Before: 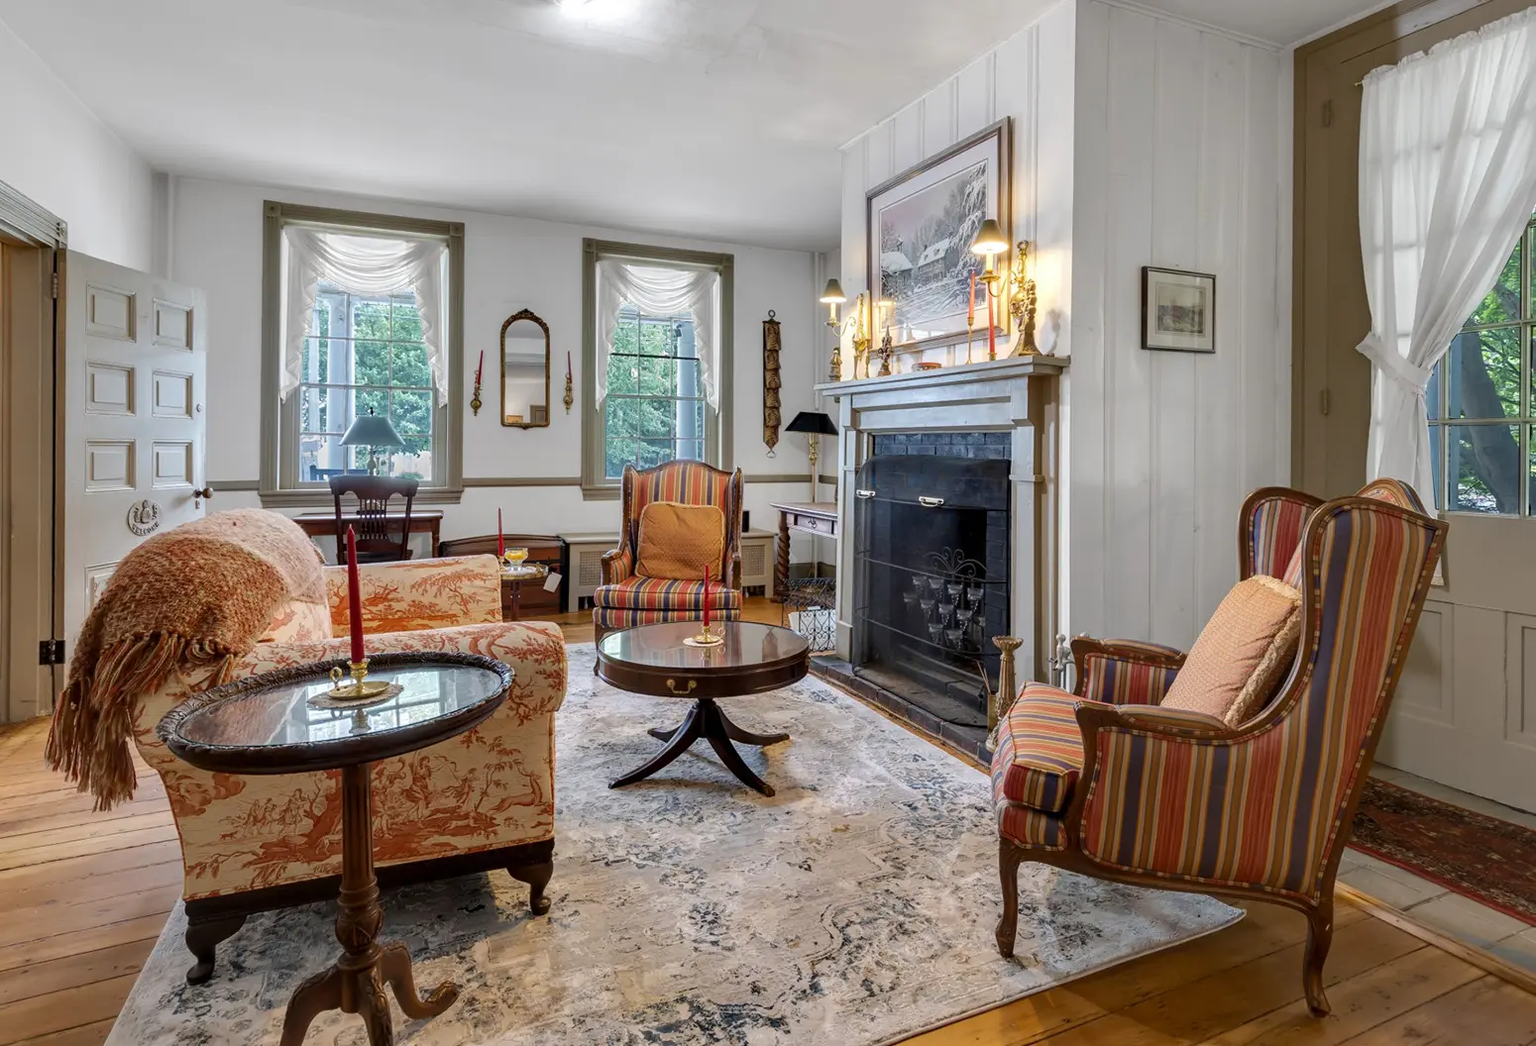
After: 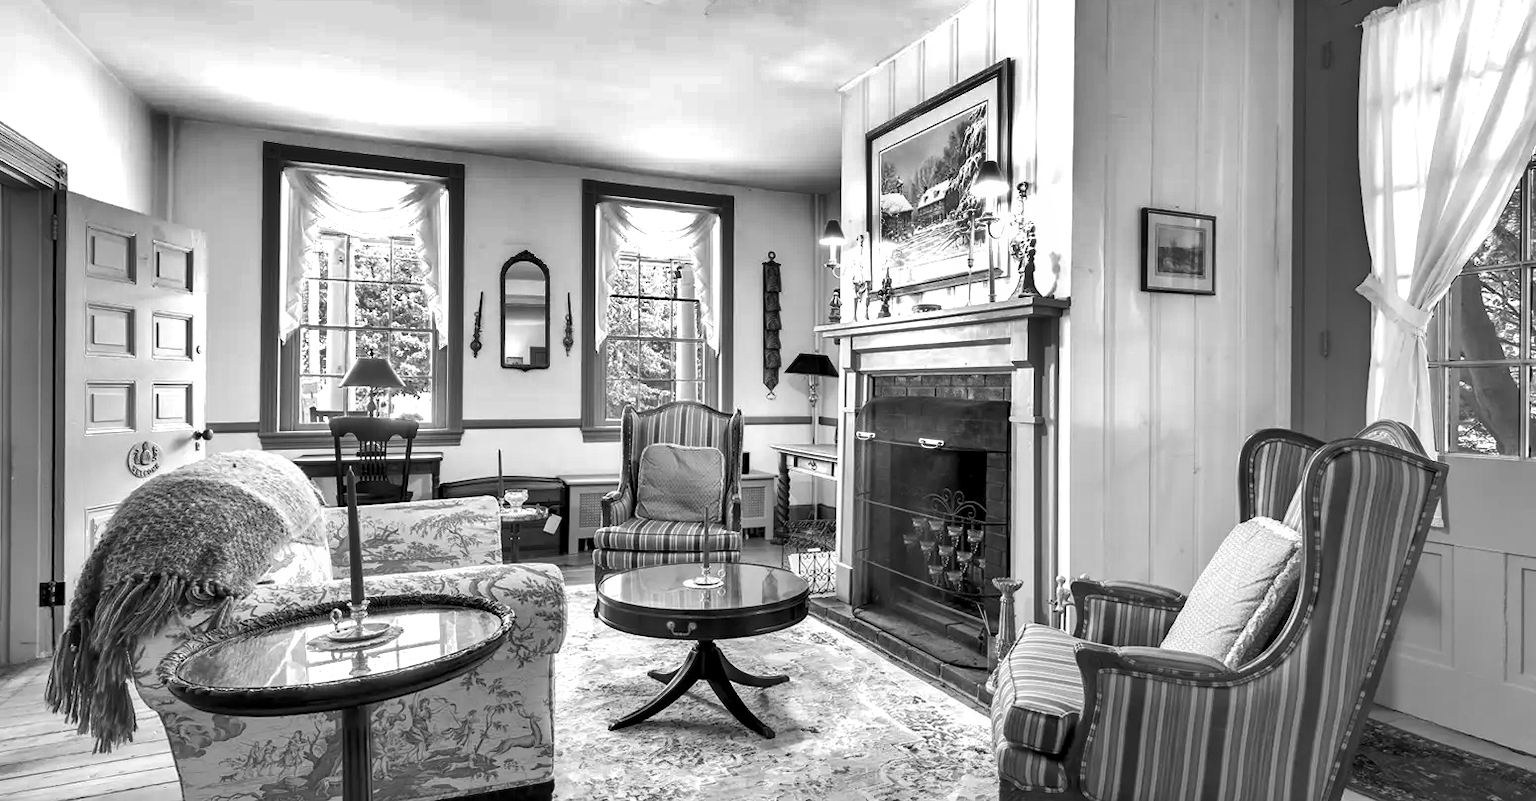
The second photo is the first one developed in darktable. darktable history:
monochrome: on, module defaults
contrast equalizer: octaves 7, y [[0.6 ×6], [0.55 ×6], [0 ×6], [0 ×6], [0 ×6]], mix 0.15
crop: top 5.667%, bottom 17.637%
exposure: exposure 0.785 EV, compensate highlight preservation false
shadows and highlights: radius 108.52, shadows 44.07, highlights -67.8, low approximation 0.01, soften with gaussian
